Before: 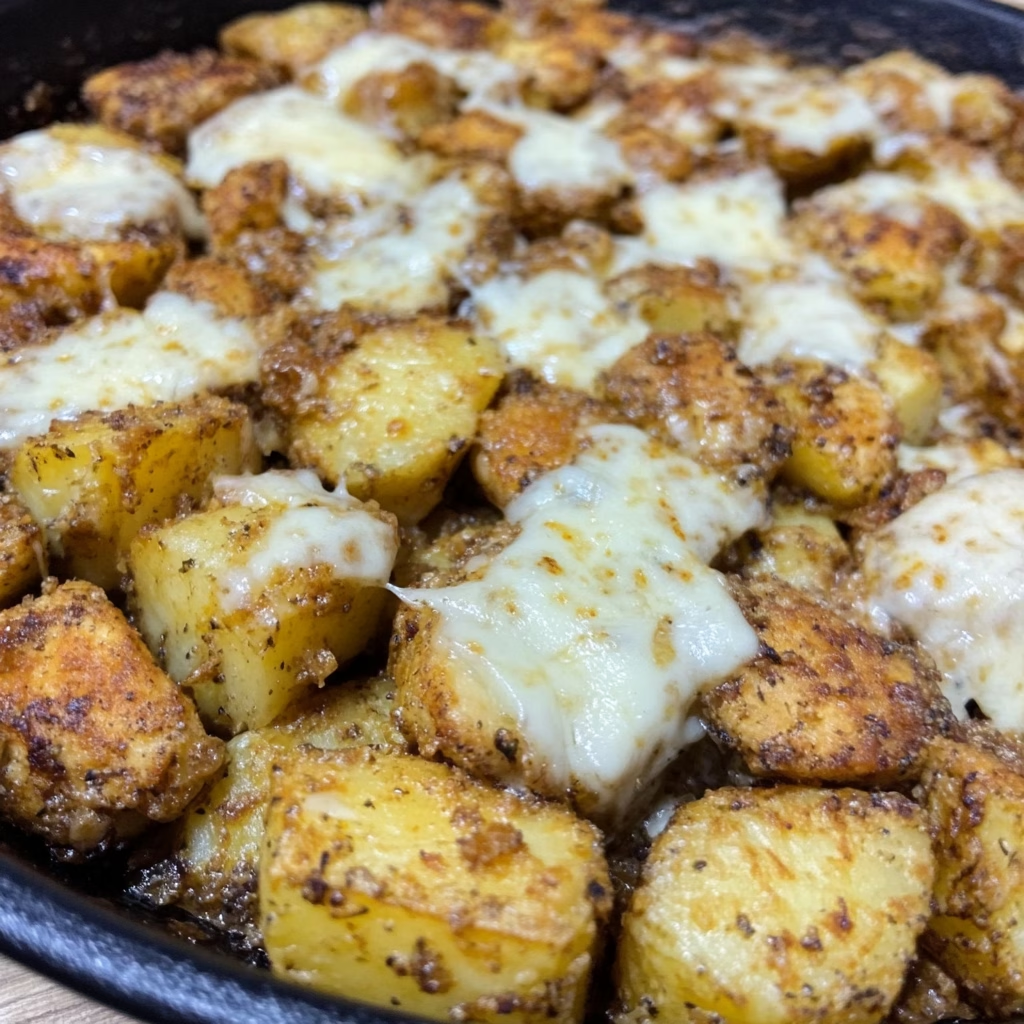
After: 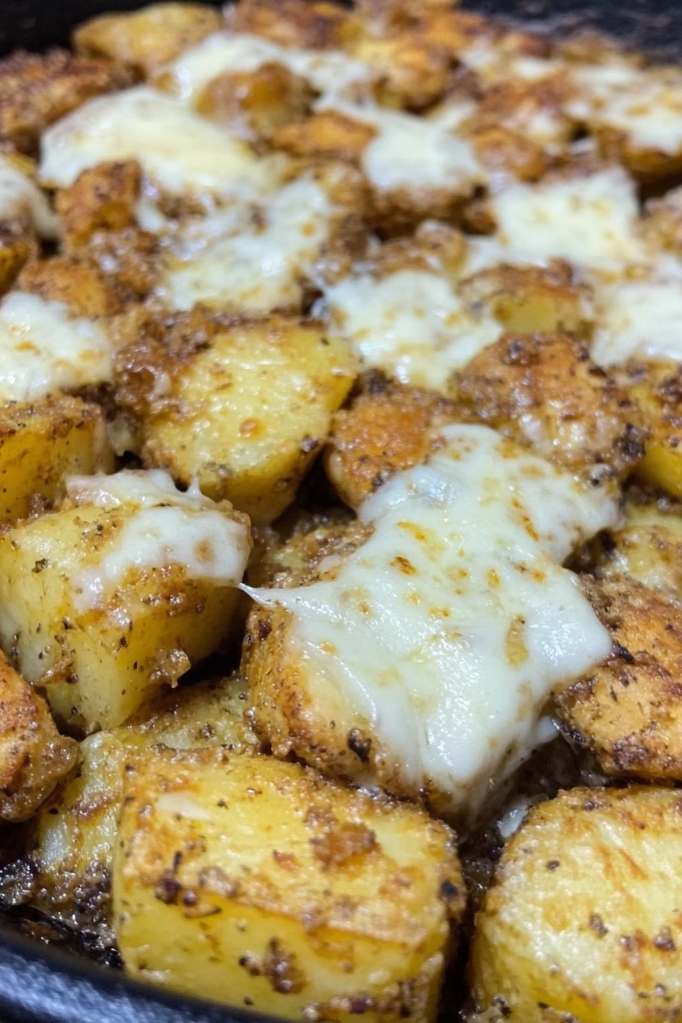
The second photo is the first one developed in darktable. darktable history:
crop and rotate: left 14.436%, right 18.898%
local contrast: mode bilateral grid, contrast 100, coarseness 100, detail 94%, midtone range 0.2
